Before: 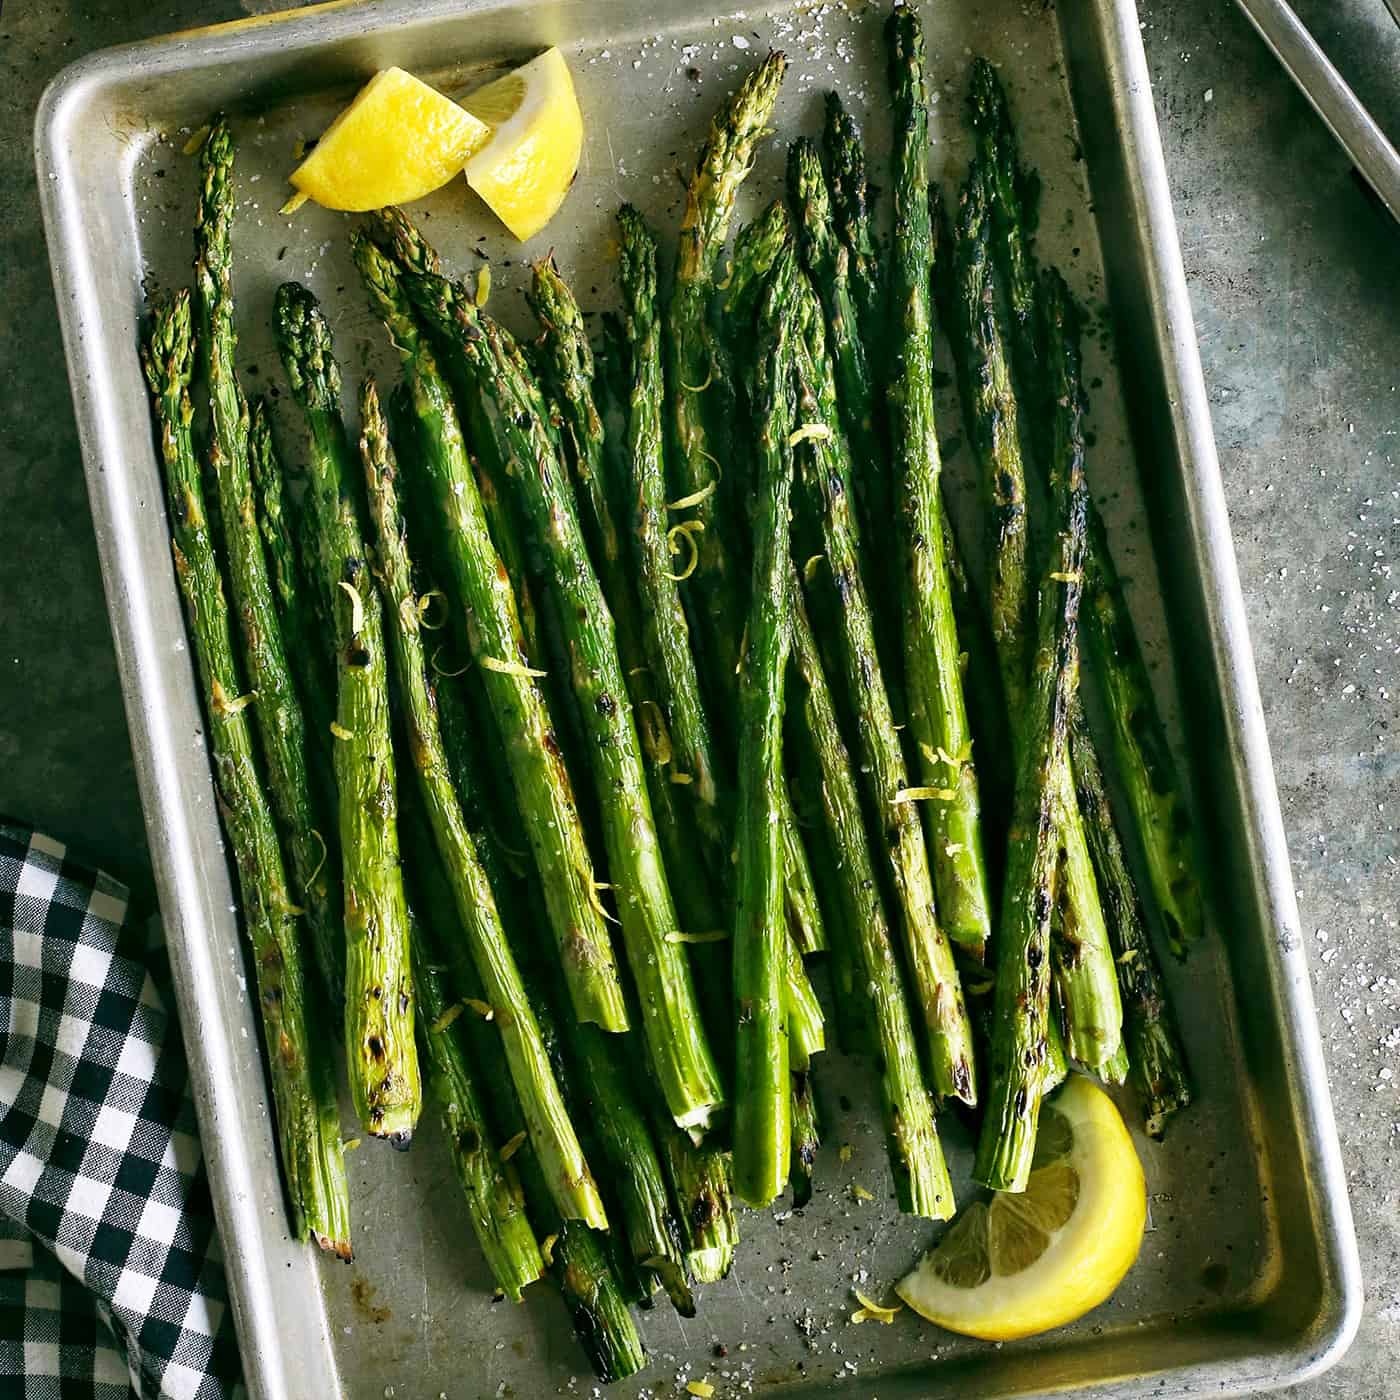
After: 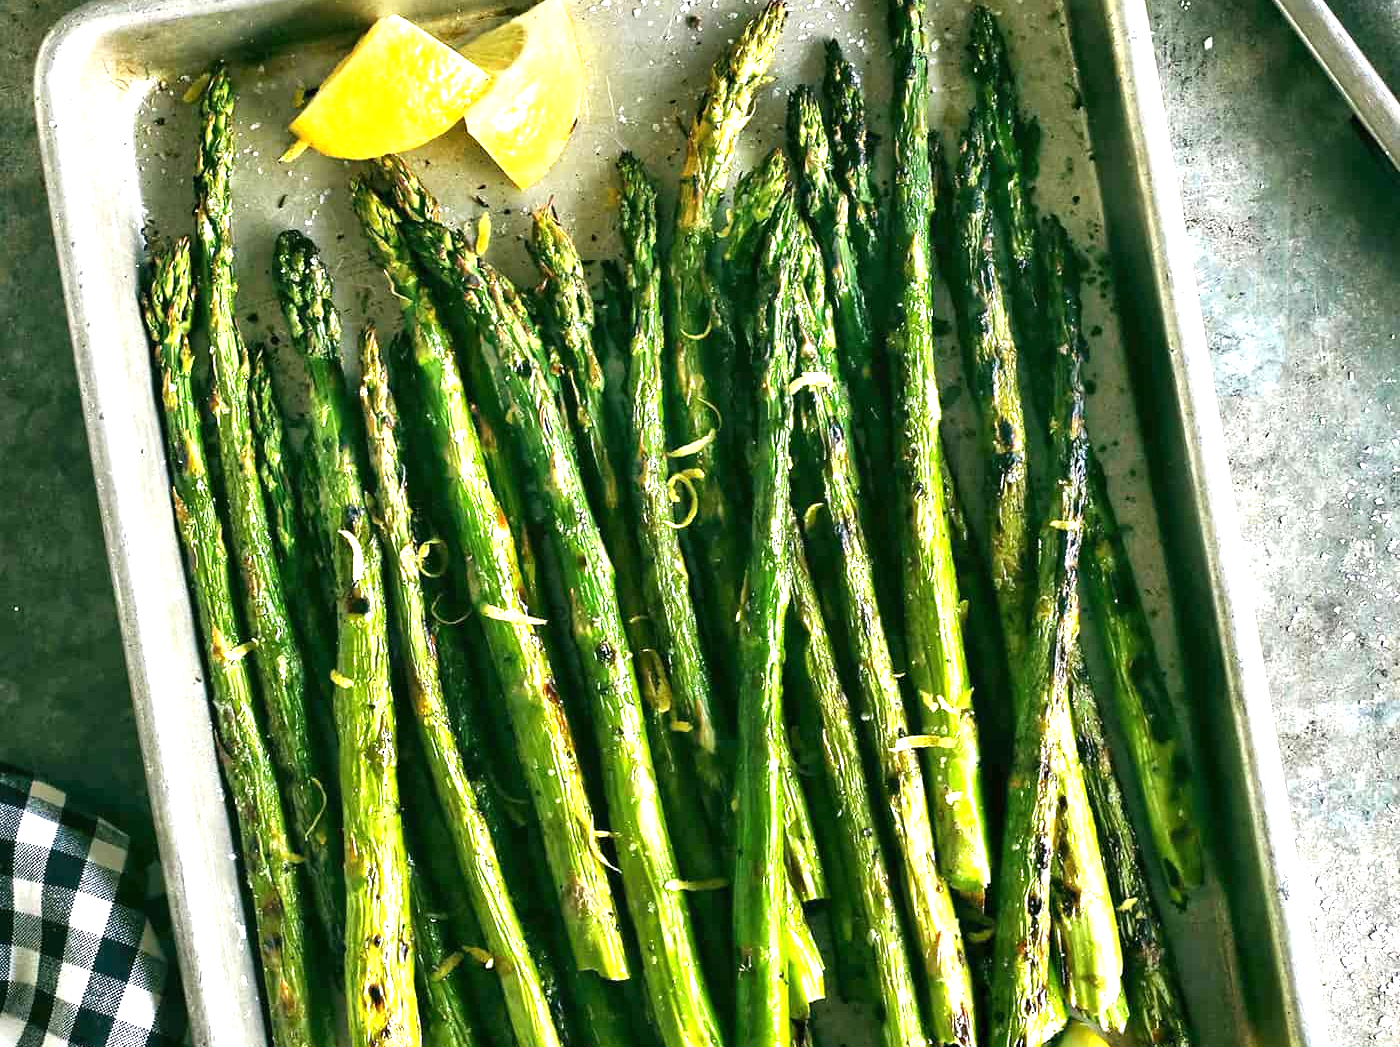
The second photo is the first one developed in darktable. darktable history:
crop: top 3.768%, bottom 21.425%
exposure: black level correction 0, exposure 1.199 EV, compensate highlight preservation false
